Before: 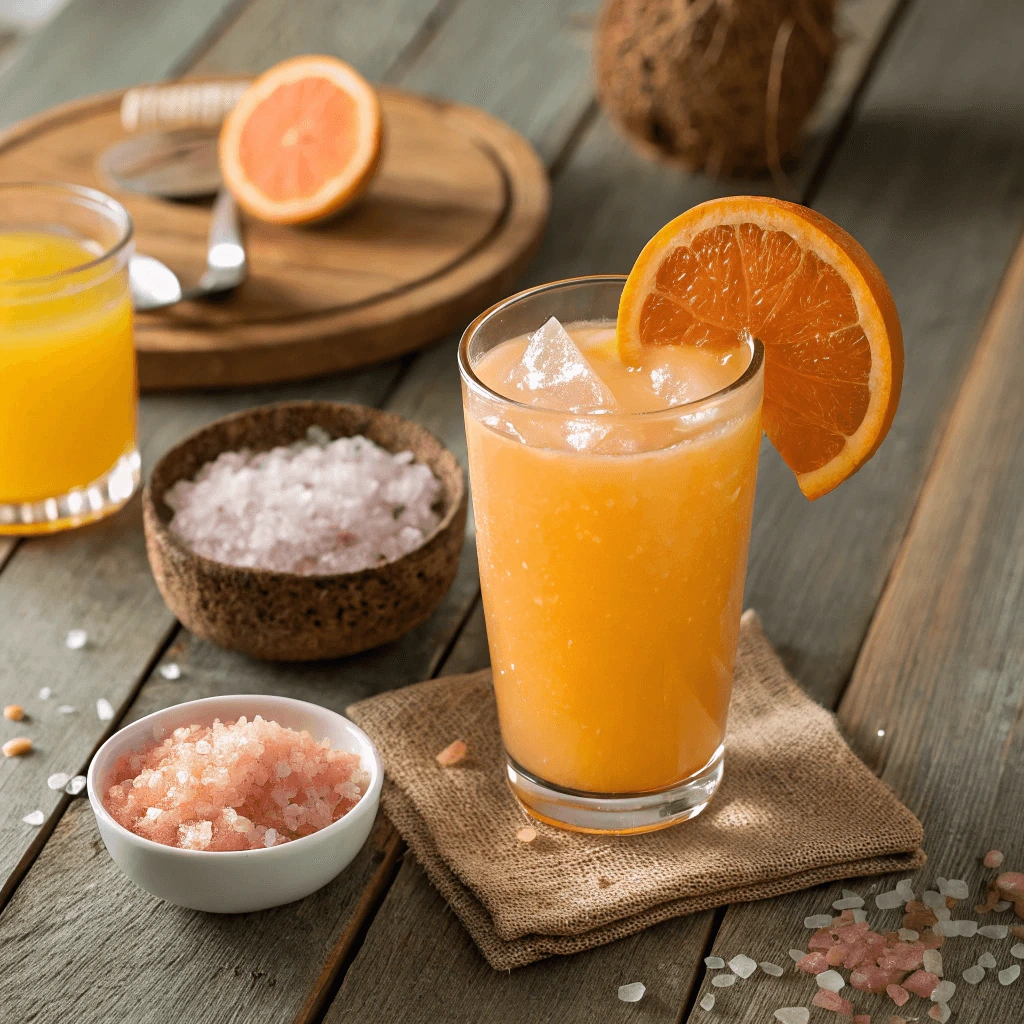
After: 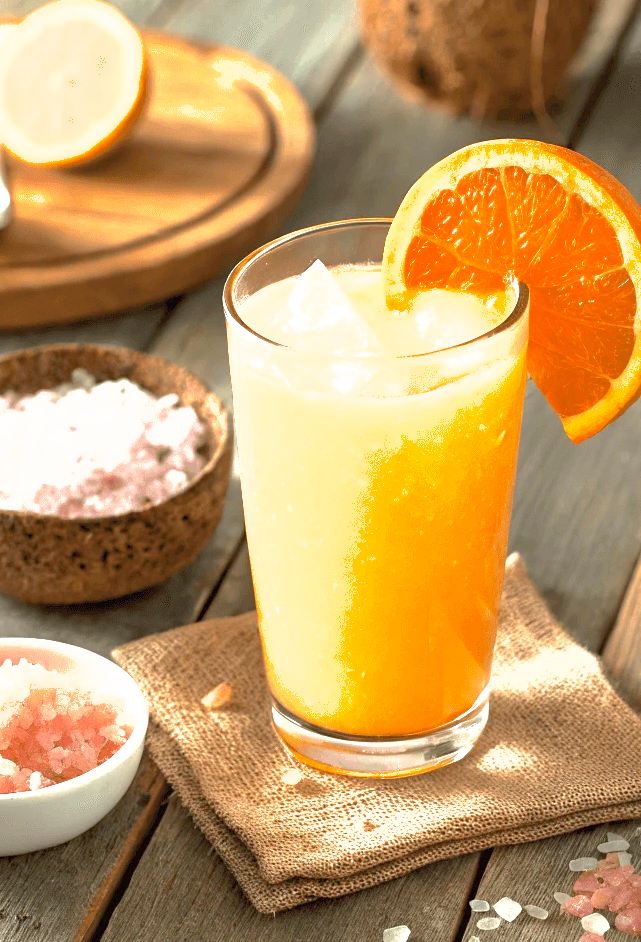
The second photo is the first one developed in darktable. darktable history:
shadows and highlights: on, module defaults
exposure: black level correction 0.001, exposure 1.399 EV, compensate exposure bias true, compensate highlight preservation false
crop and rotate: left 22.981%, top 5.632%, right 14.39%, bottom 2.305%
